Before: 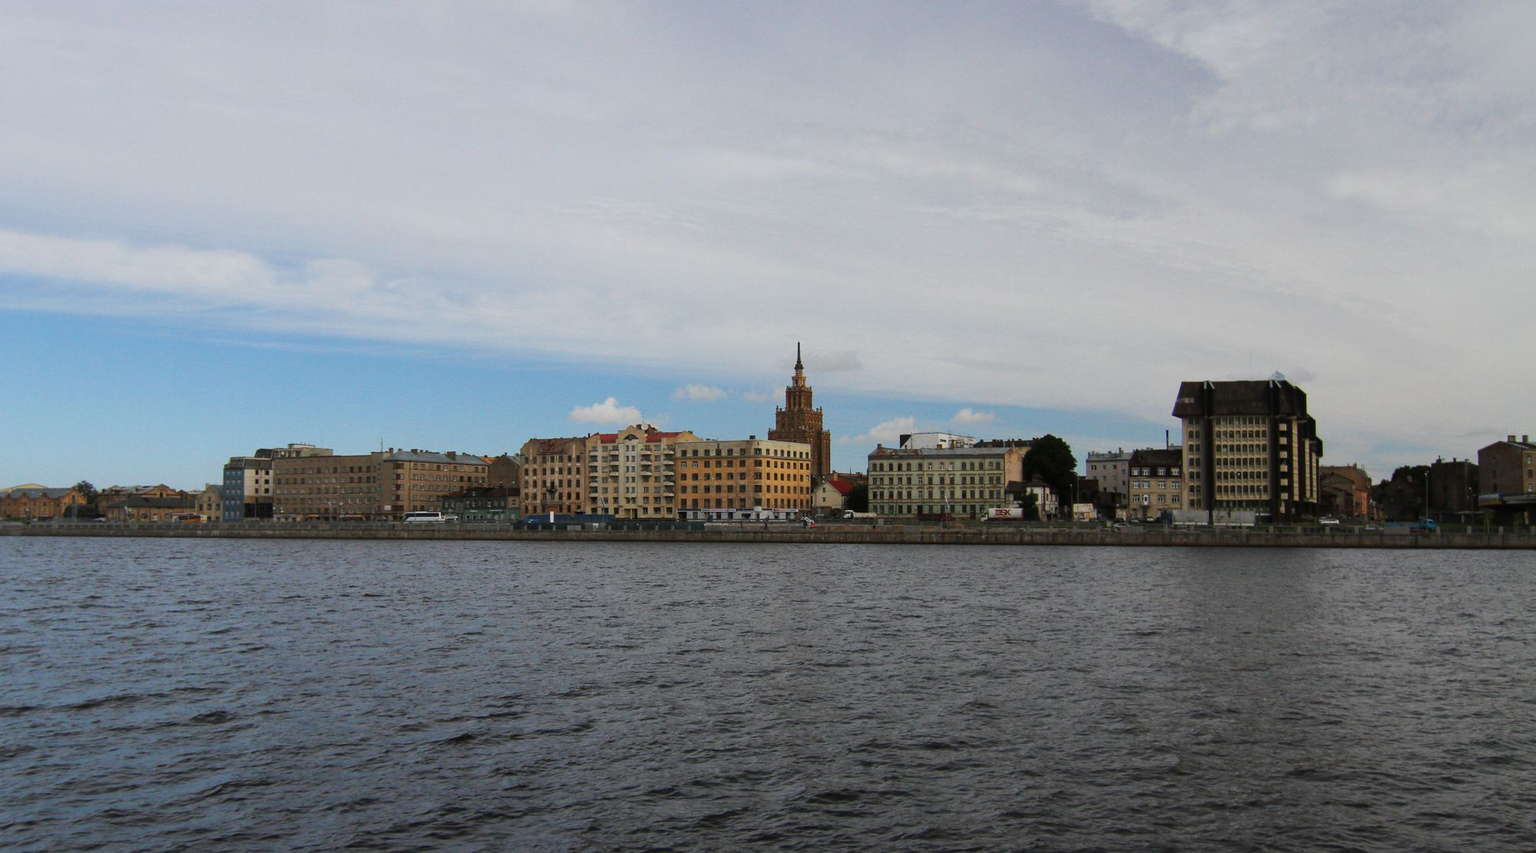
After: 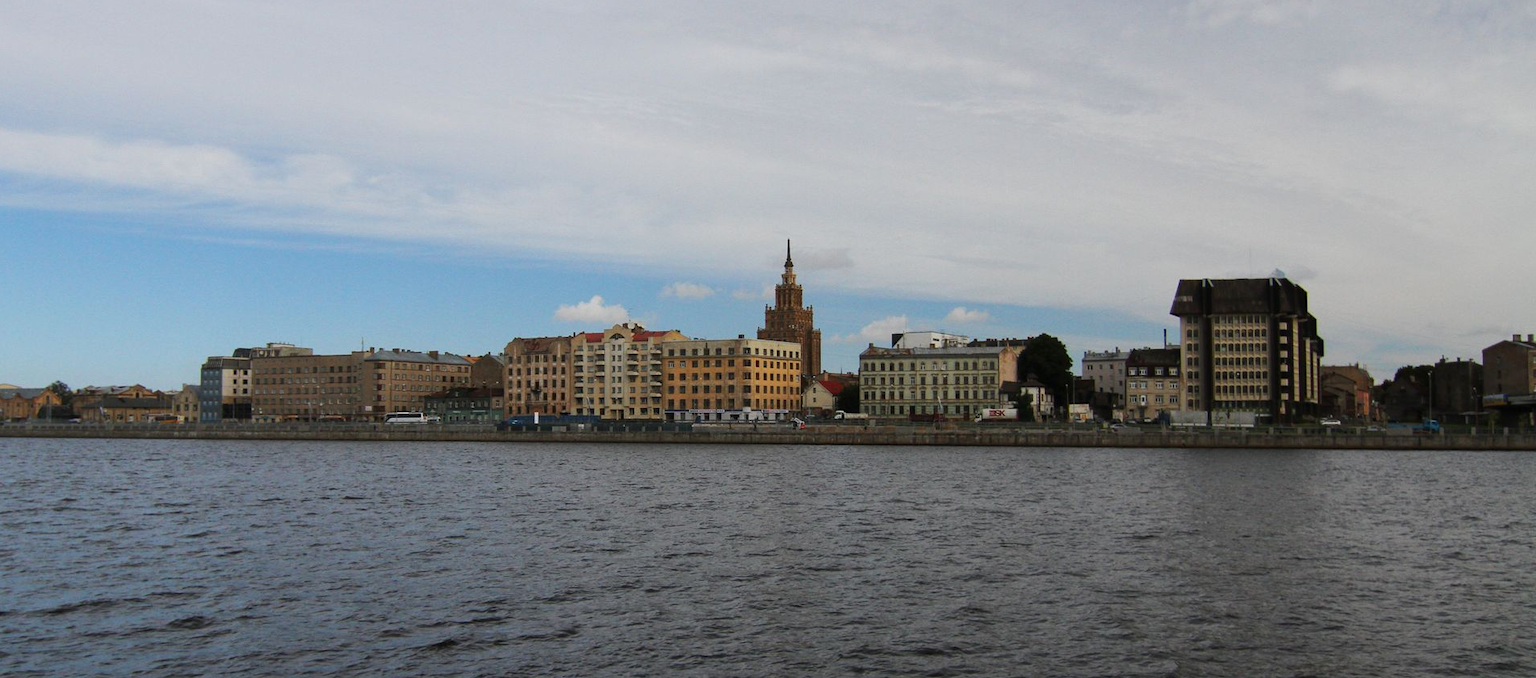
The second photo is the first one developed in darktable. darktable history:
crop and rotate: left 1.814%, top 12.818%, right 0.25%, bottom 9.225%
color balance: on, module defaults
